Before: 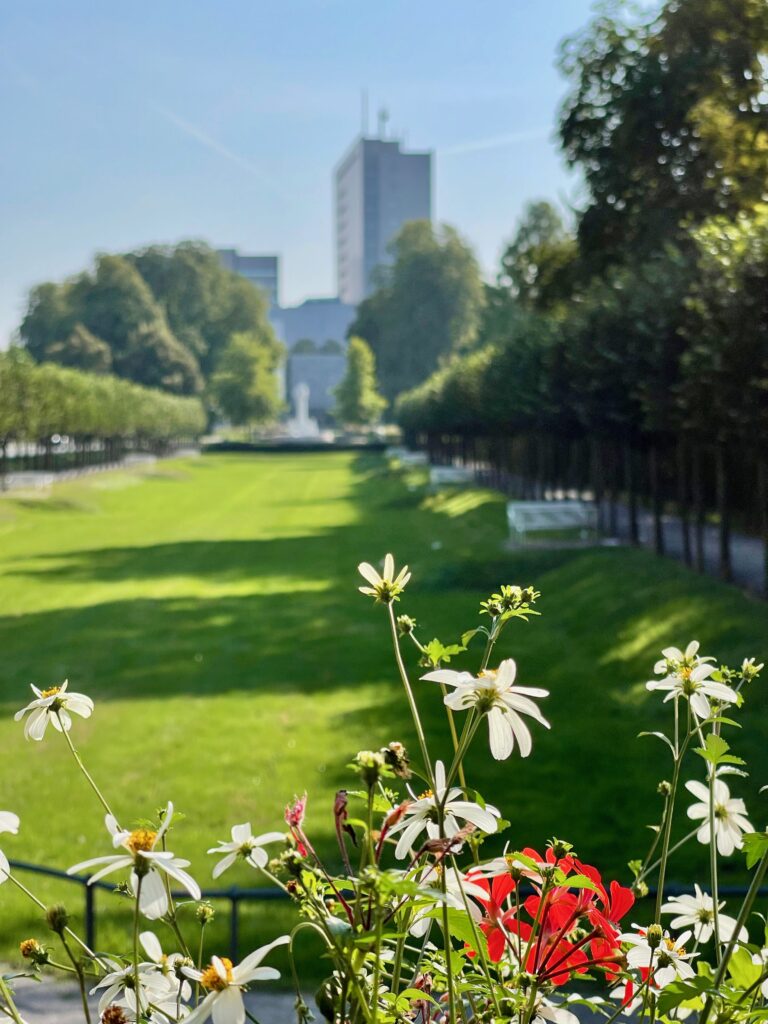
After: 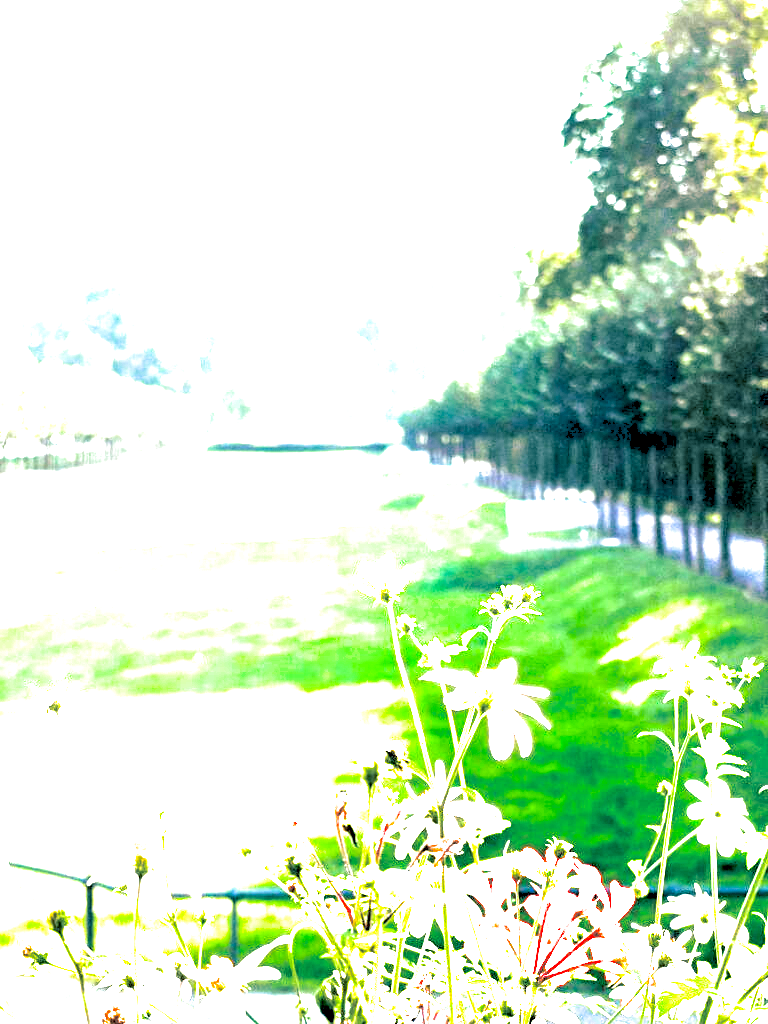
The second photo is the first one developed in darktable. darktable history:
exposure: black level correction 0, exposure 4 EV, compensate exposure bias true, compensate highlight preservation false
tone equalizer: on, module defaults
split-toning: shadows › hue 183.6°, shadows › saturation 0.52, highlights › hue 0°, highlights › saturation 0
